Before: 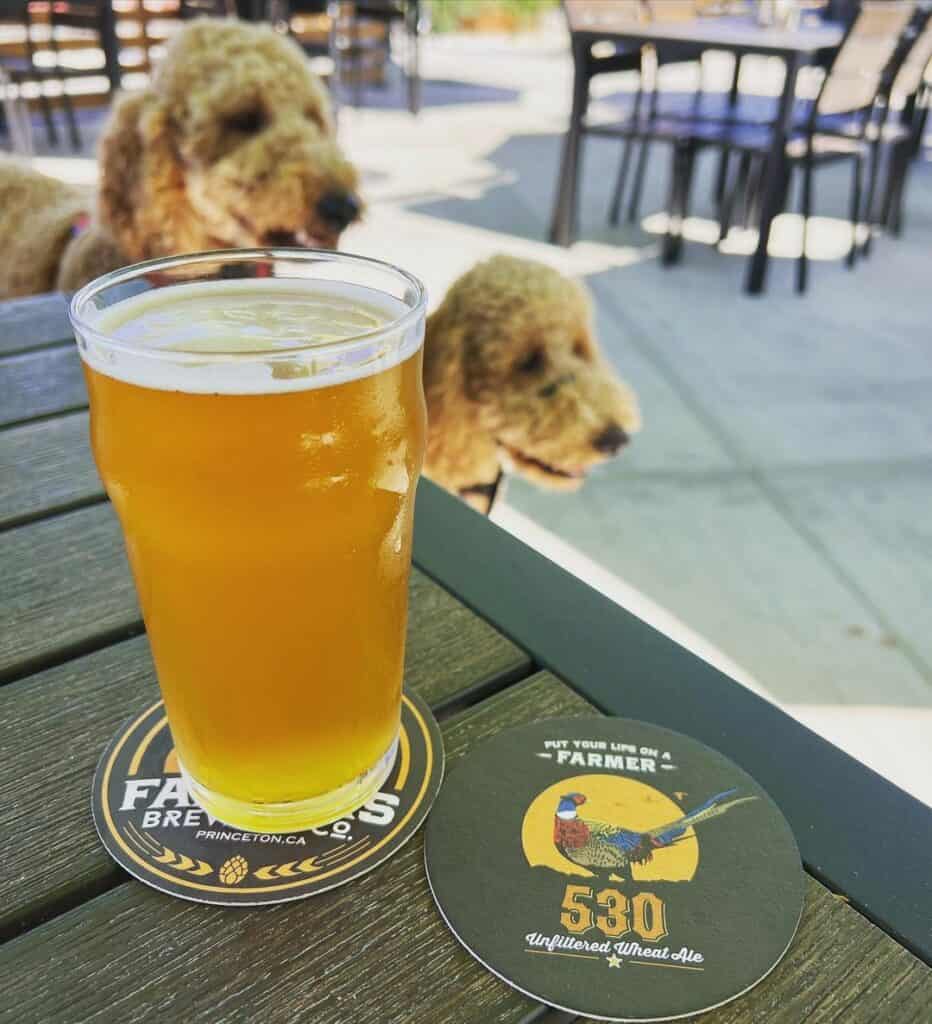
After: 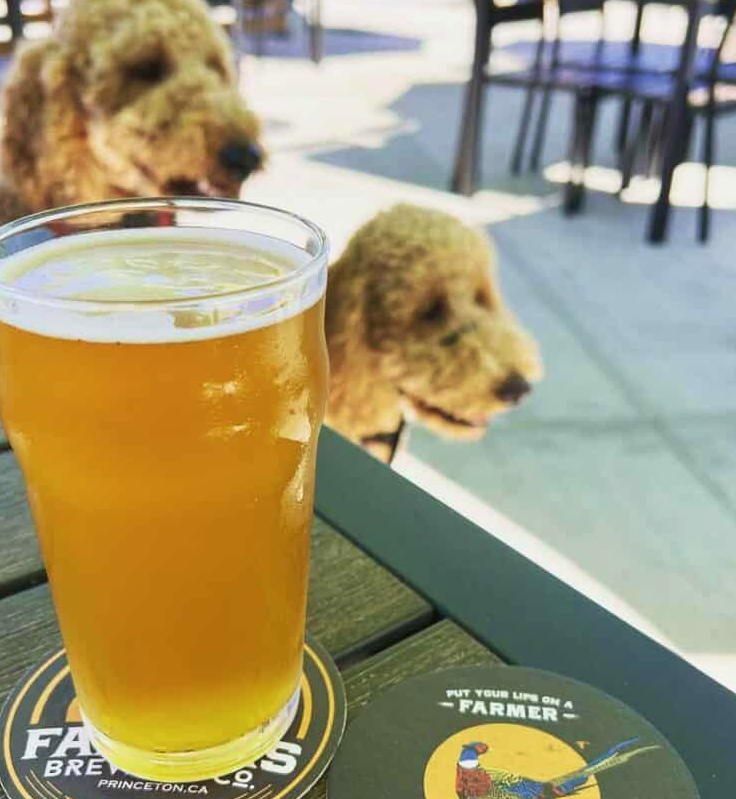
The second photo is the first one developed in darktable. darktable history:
velvia: on, module defaults
crop and rotate: left 10.515%, top 5.051%, right 10.492%, bottom 16.898%
shadows and highlights: shadows 0.422, highlights 41.38
